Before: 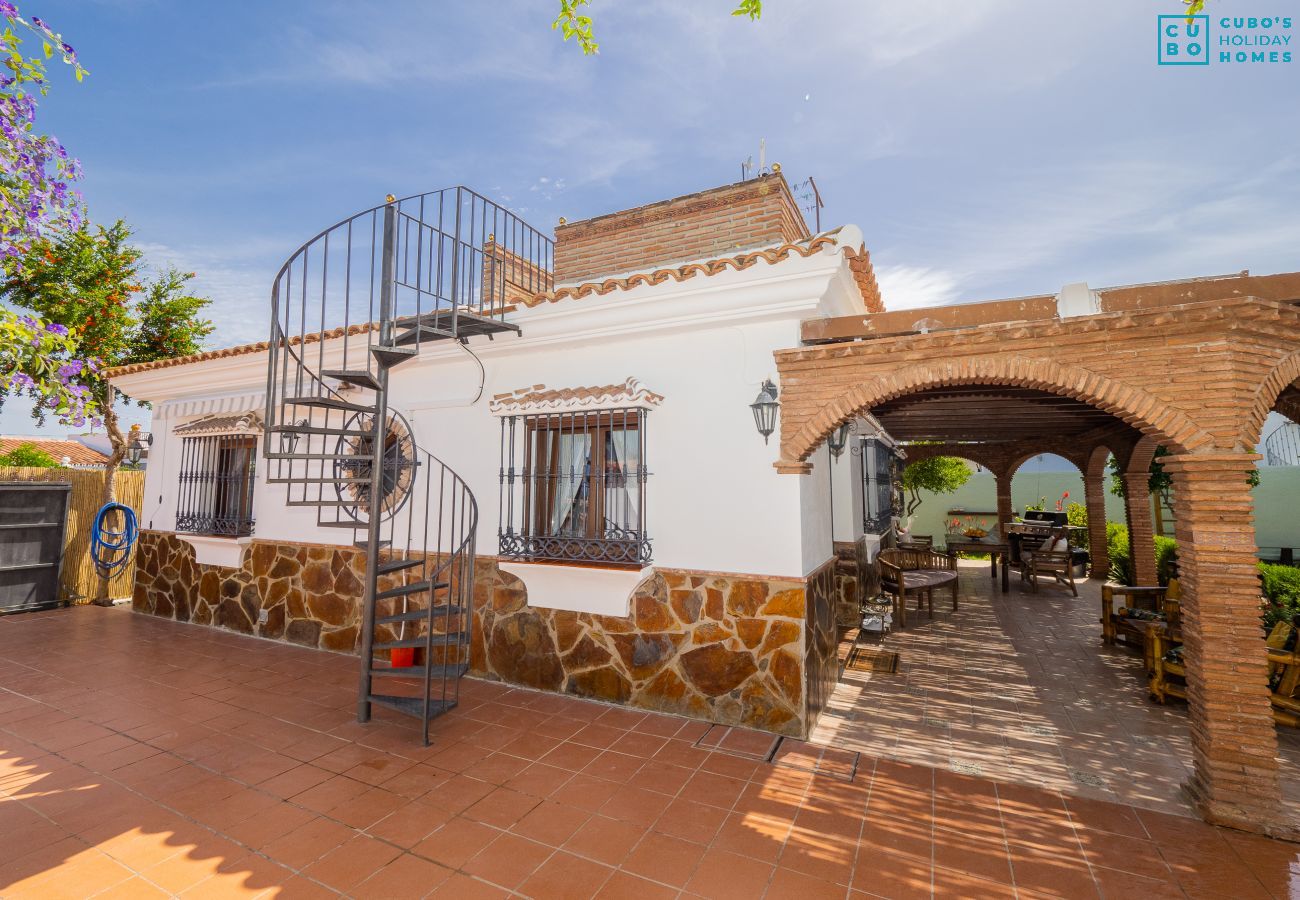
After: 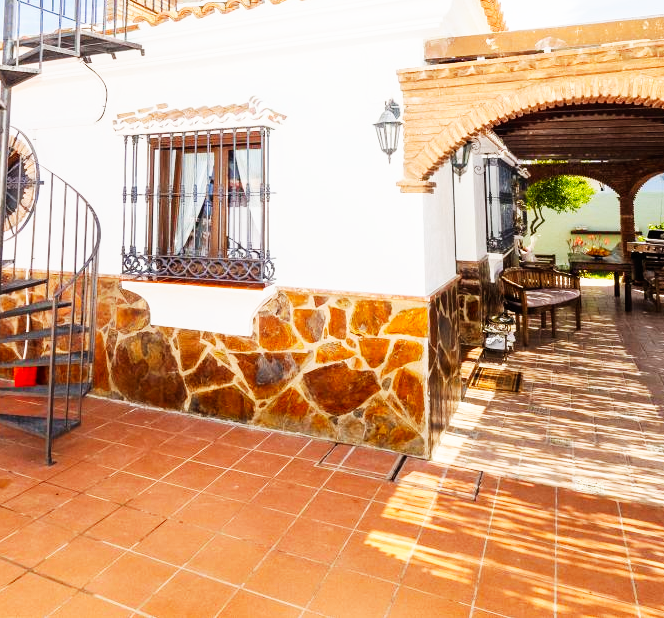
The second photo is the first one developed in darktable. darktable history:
base curve: curves: ch0 [(0, 0) (0.007, 0.004) (0.027, 0.03) (0.046, 0.07) (0.207, 0.54) (0.442, 0.872) (0.673, 0.972) (1, 1)], preserve colors none
crop and rotate: left 29.059%, top 31.235%, right 19.84%
